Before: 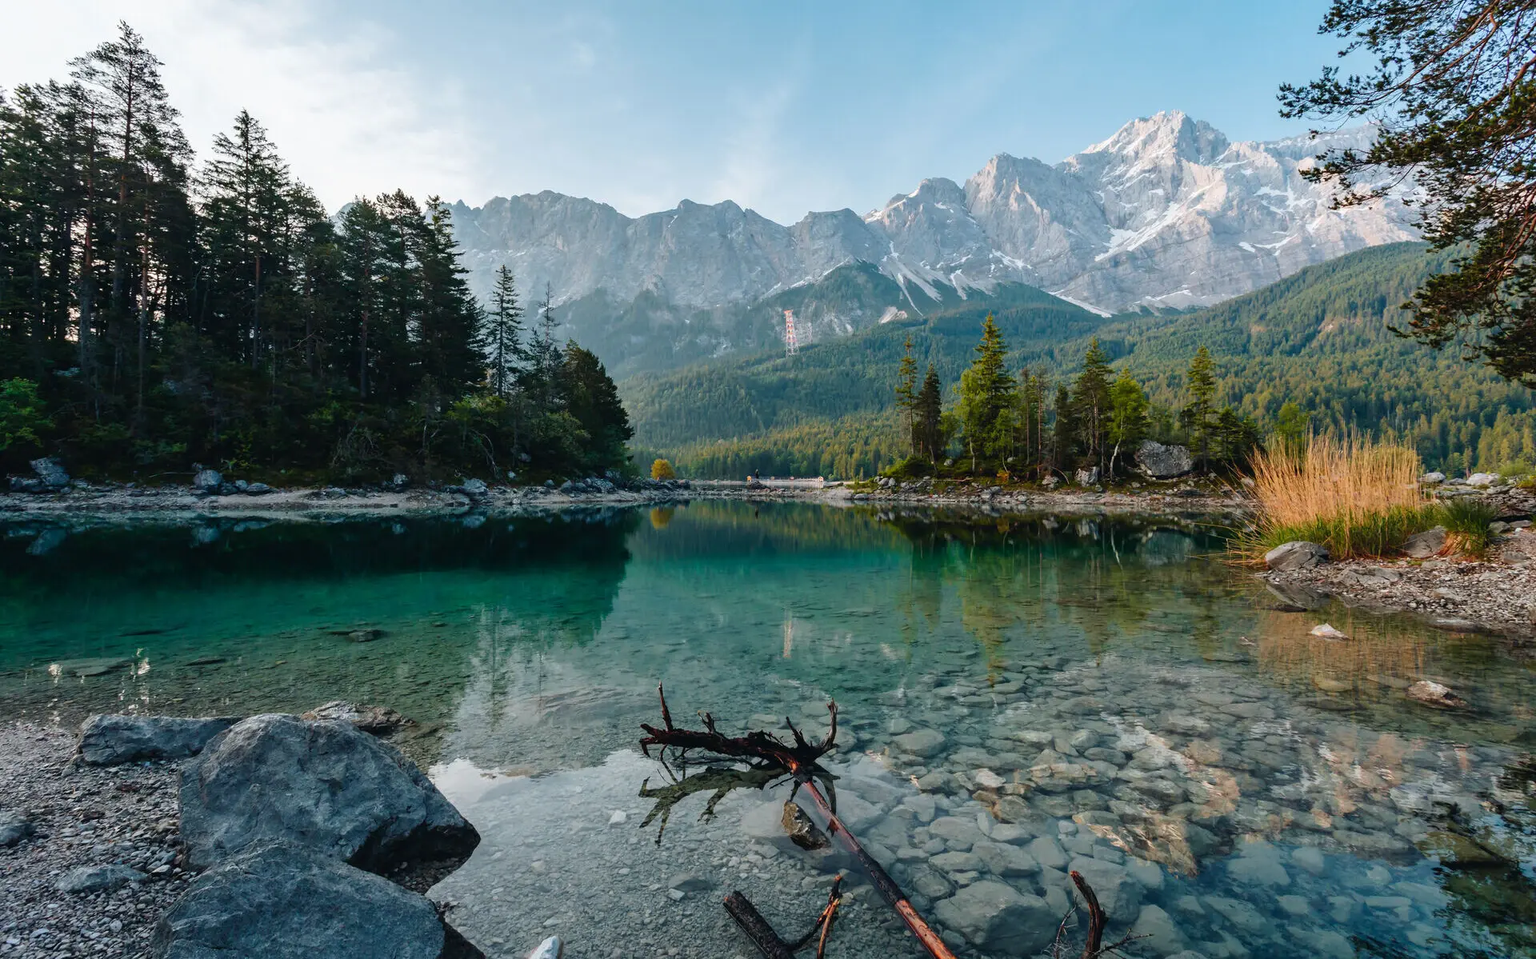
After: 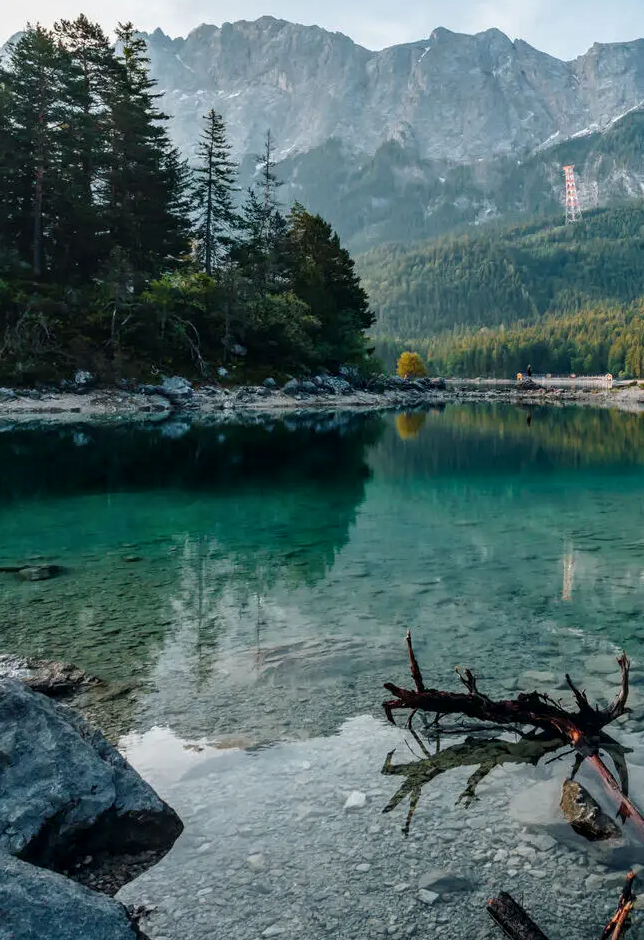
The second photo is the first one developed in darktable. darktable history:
local contrast: on, module defaults
crop and rotate: left 21.77%, top 18.528%, right 44.676%, bottom 2.997%
